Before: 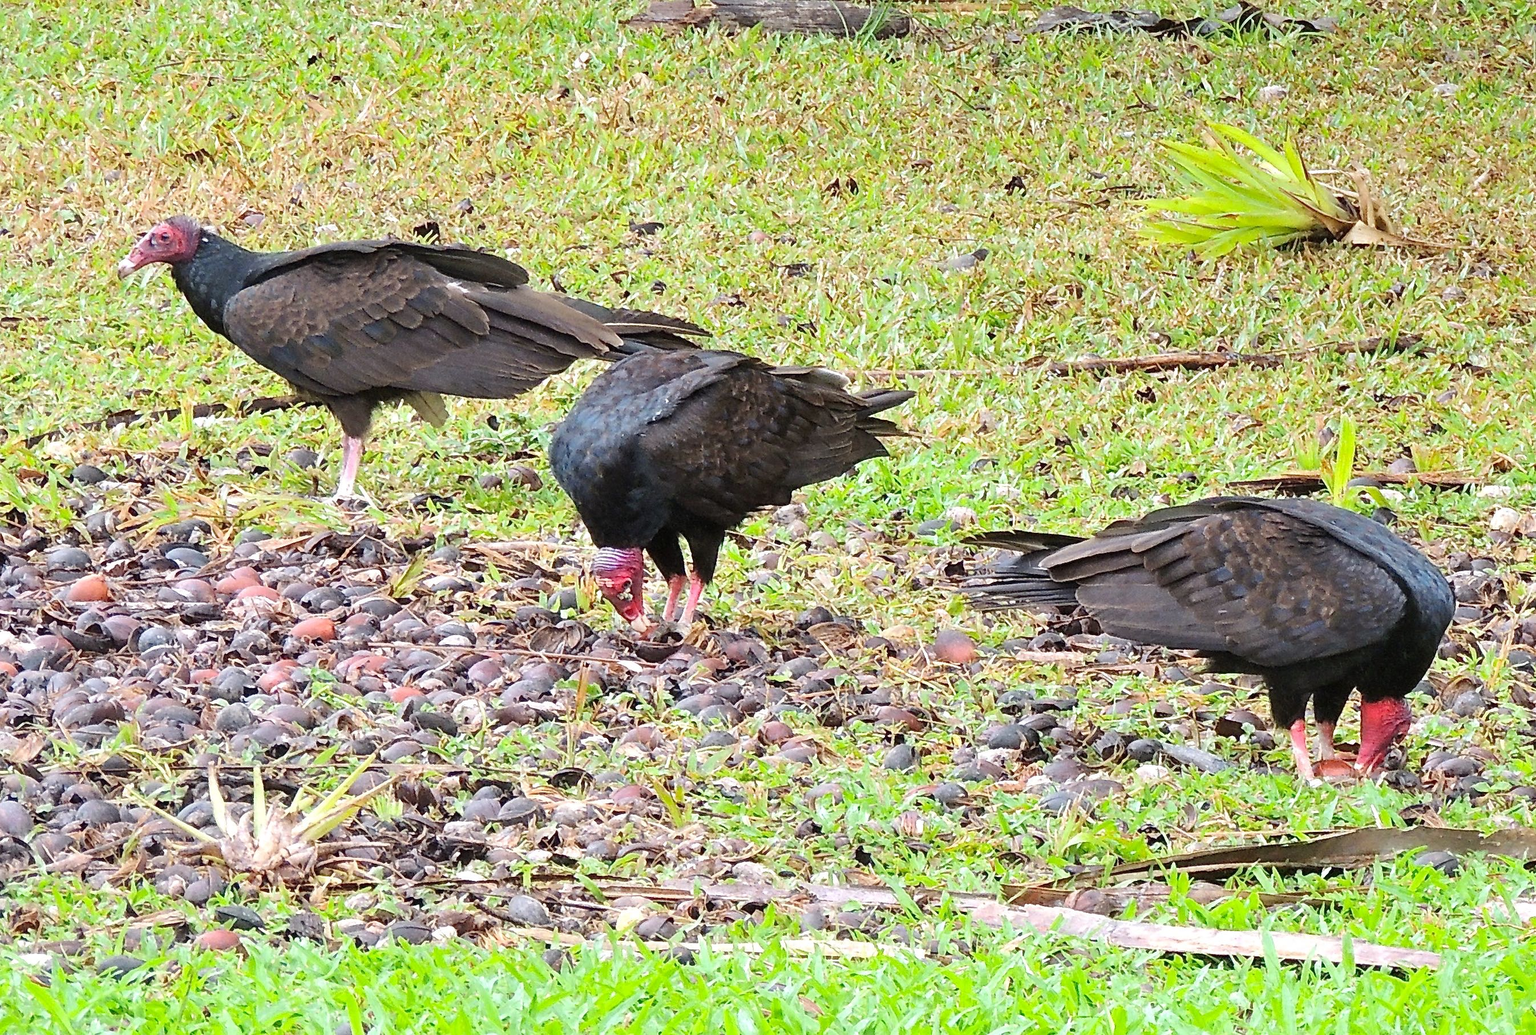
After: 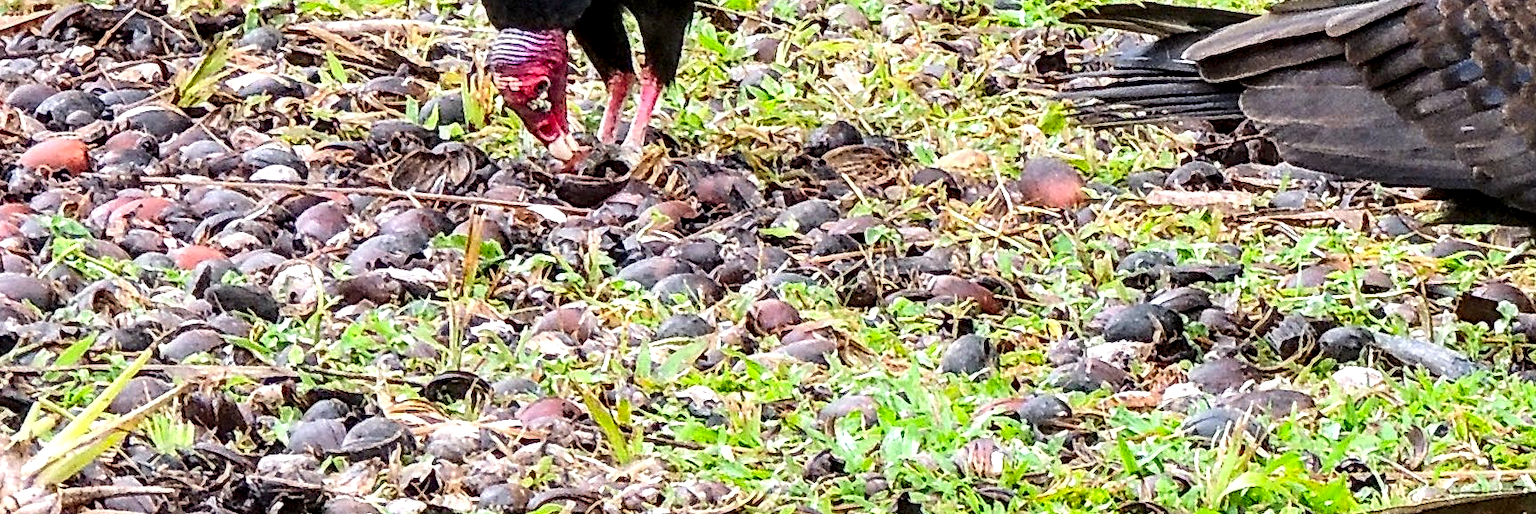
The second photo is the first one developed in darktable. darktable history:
crop: left 18.091%, top 51.13%, right 17.525%, bottom 16.85%
local contrast: detail 160%
contrast brightness saturation: contrast 0.13, brightness -0.05, saturation 0.16
